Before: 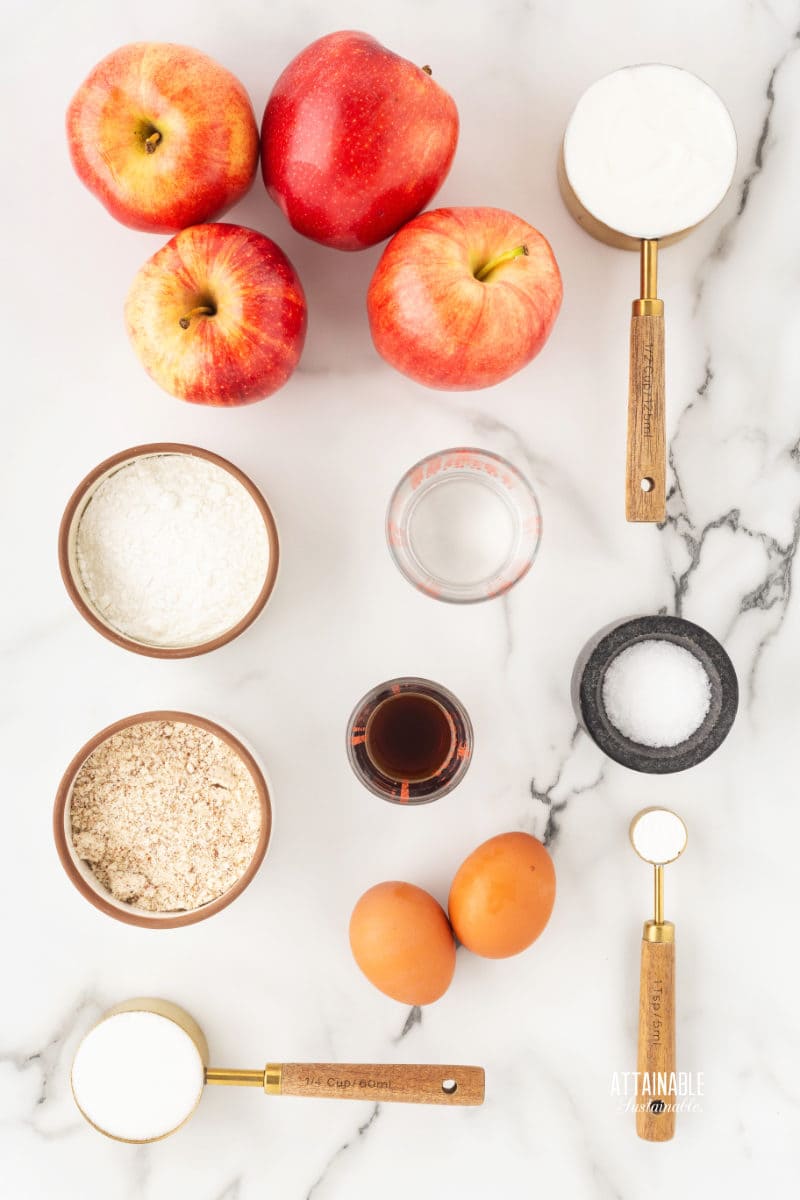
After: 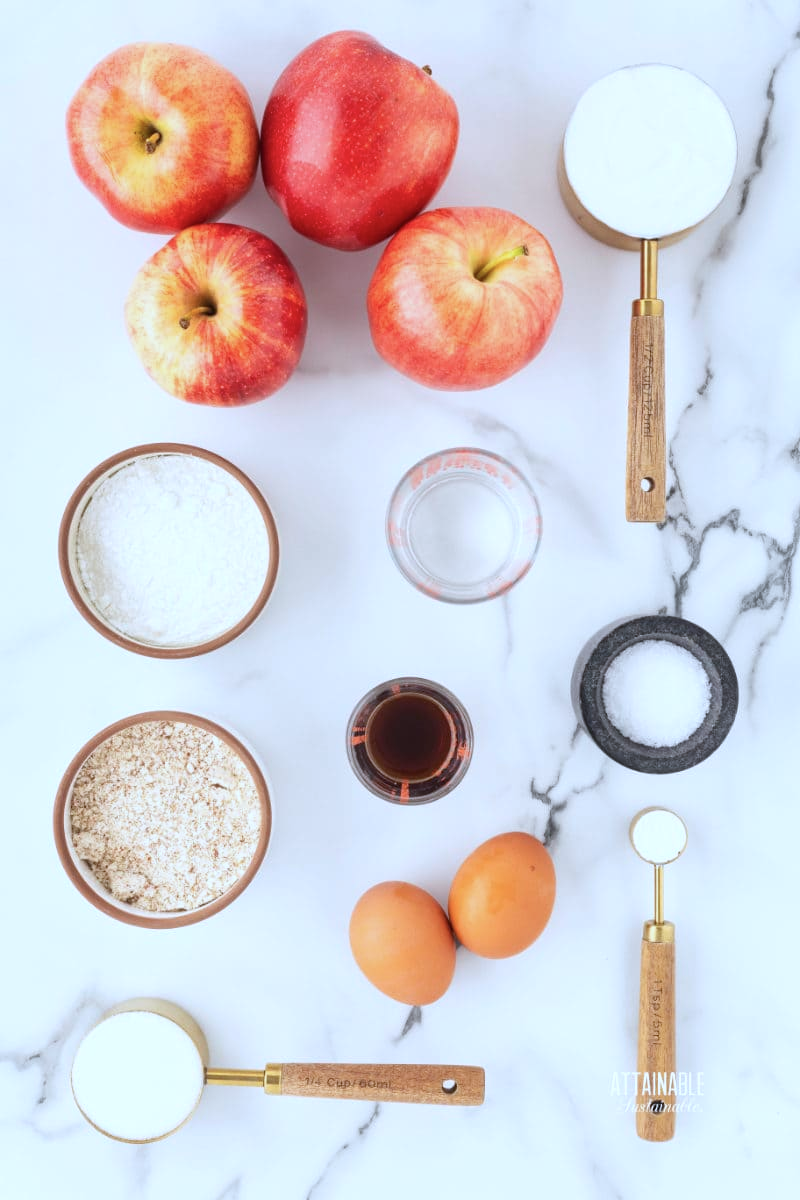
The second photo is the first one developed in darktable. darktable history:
color calibration: illuminant as shot in camera, x 0.378, y 0.381, temperature 4099.38 K, gamut compression 1.71
